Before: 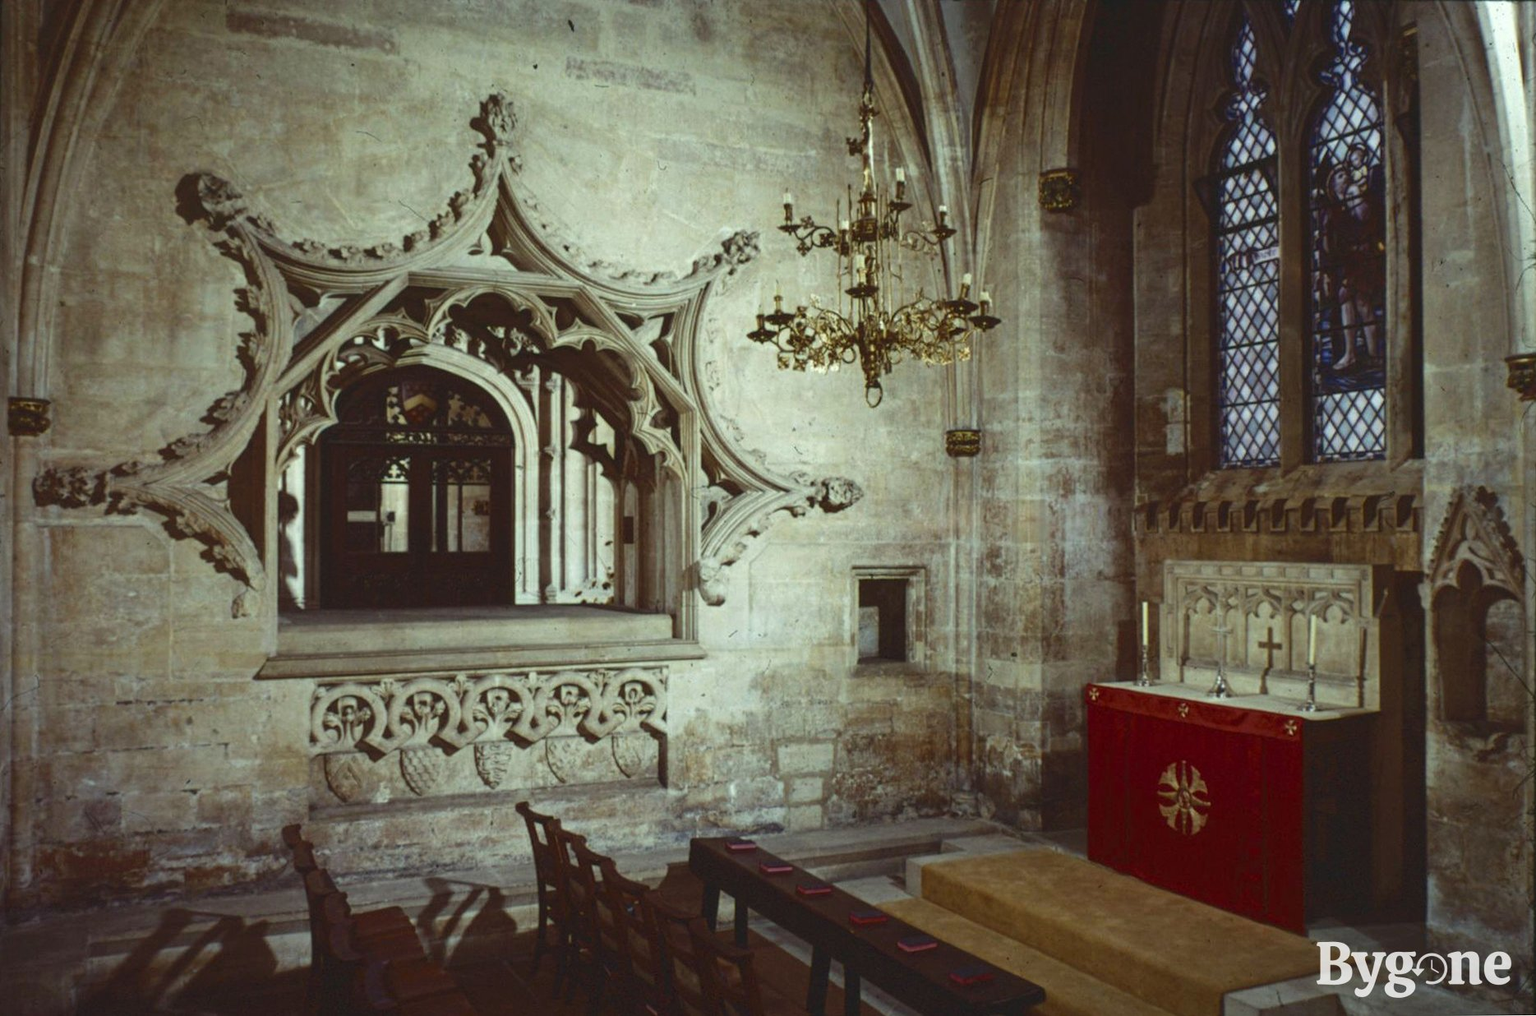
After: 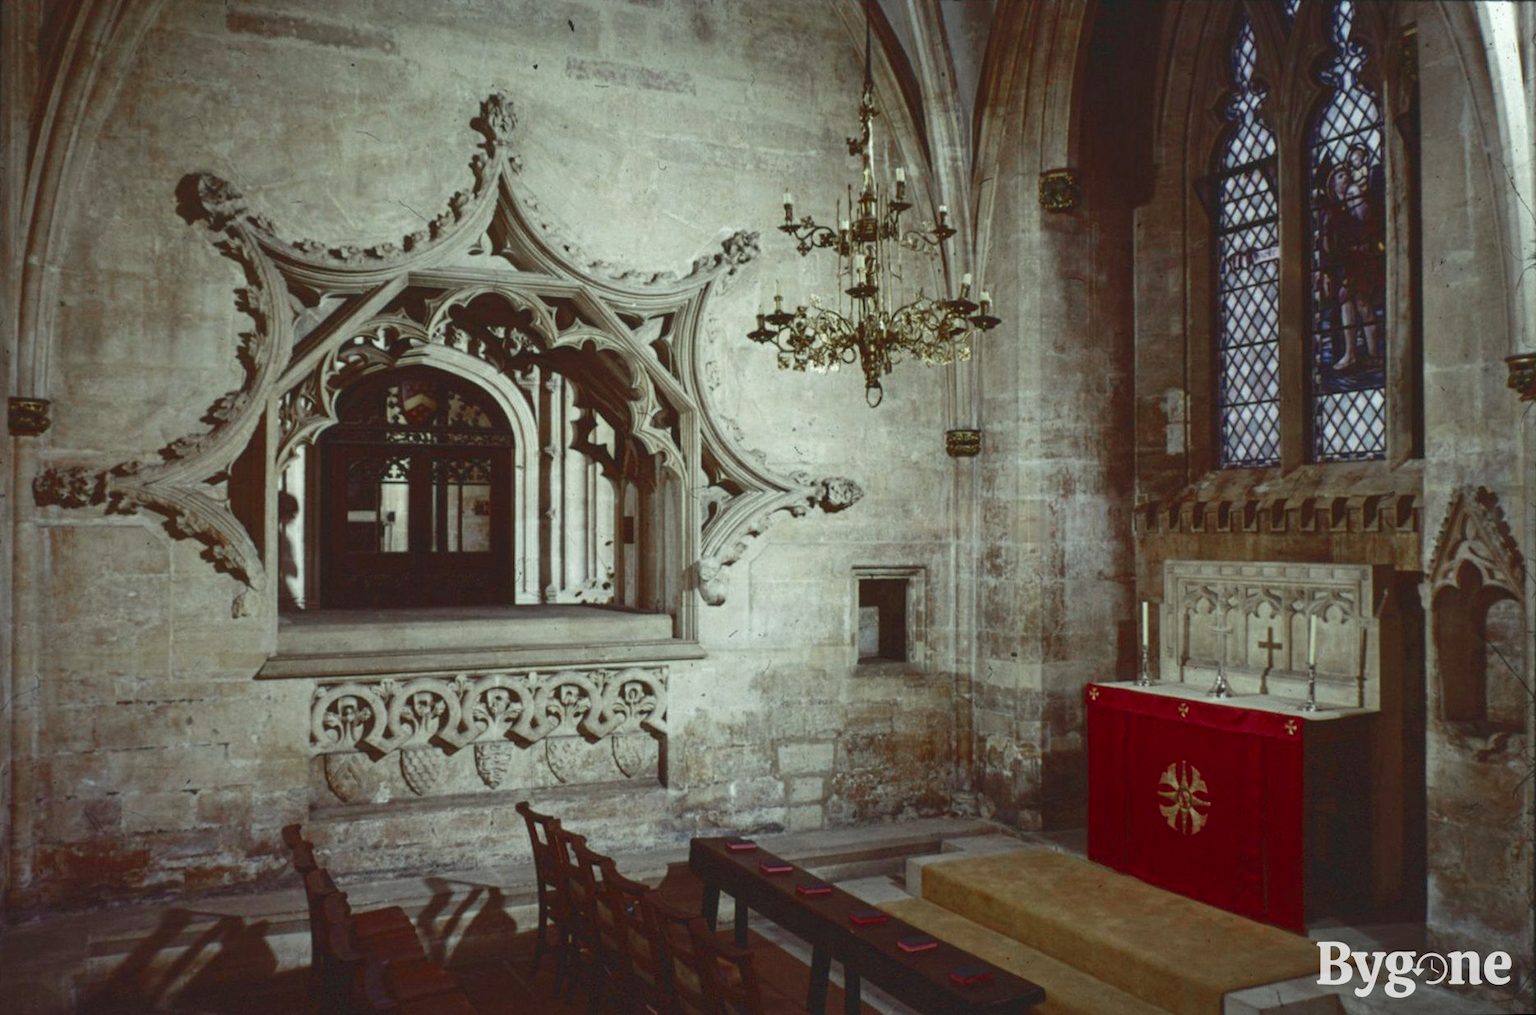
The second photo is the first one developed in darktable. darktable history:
color zones: curves: ch0 [(0, 0.466) (0.128, 0.466) (0.25, 0.5) (0.375, 0.456) (0.5, 0.5) (0.625, 0.5) (0.737, 0.652) (0.875, 0.5)]; ch1 [(0, 0.603) (0.125, 0.618) (0.261, 0.348) (0.372, 0.353) (0.497, 0.363) (0.611, 0.45) (0.731, 0.427) (0.875, 0.518) (0.998, 0.652)]; ch2 [(0, 0.559) (0.125, 0.451) (0.253, 0.564) (0.37, 0.578) (0.5, 0.466) (0.625, 0.471) (0.731, 0.471) (0.88, 0.485)]
shadows and highlights: shadows 25, highlights -25
